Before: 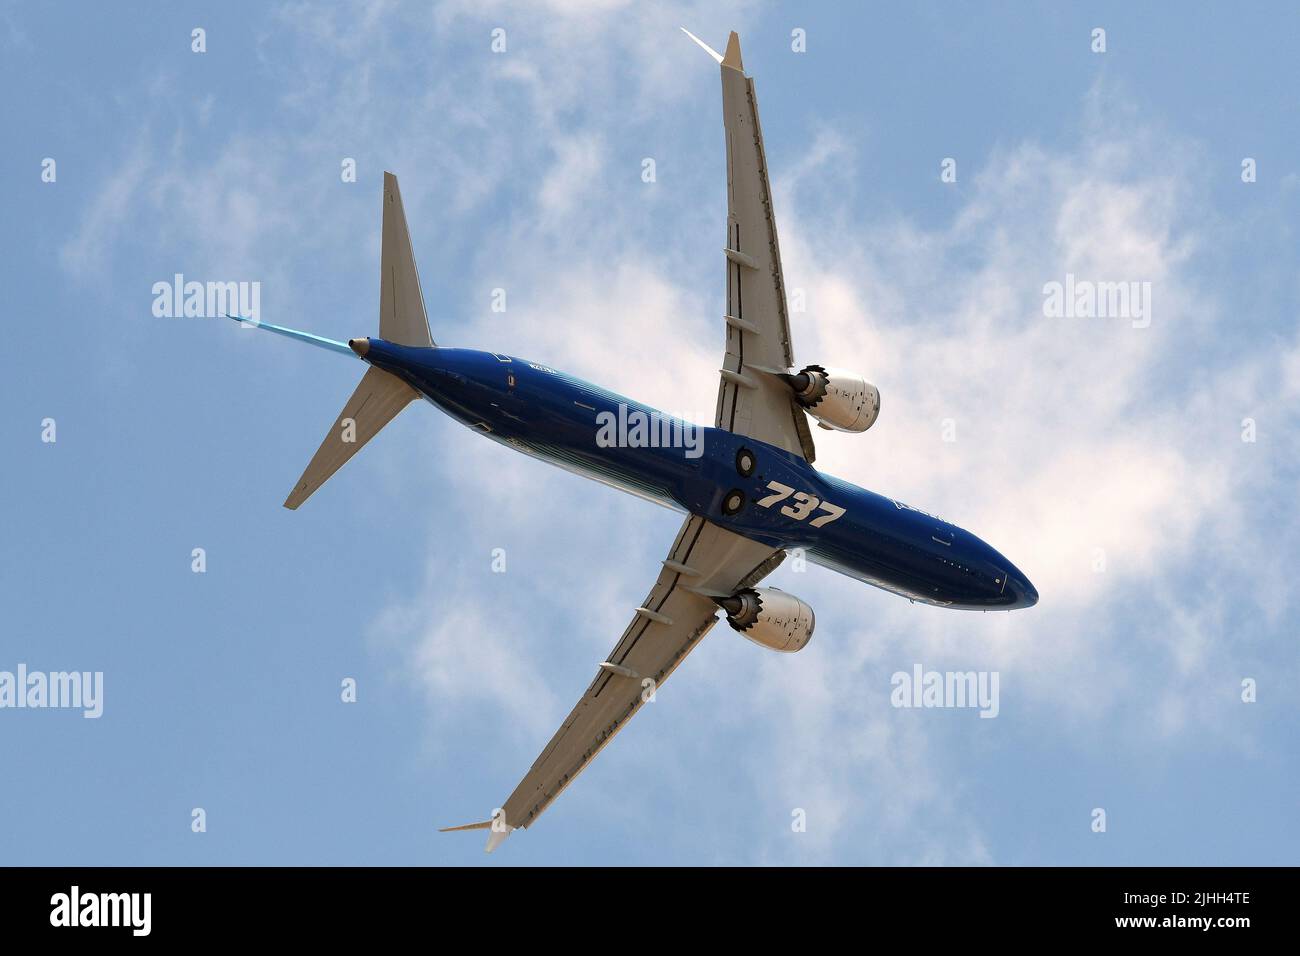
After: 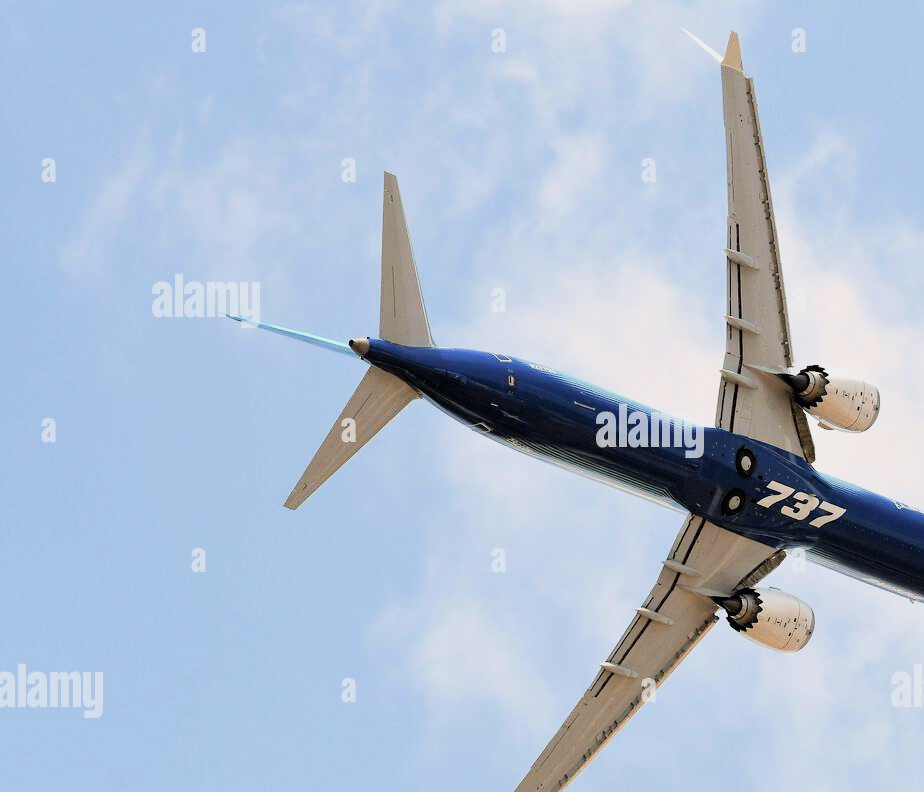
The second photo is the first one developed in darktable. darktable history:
exposure: black level correction 0.003, exposure 0.381 EV, compensate exposure bias true, compensate highlight preservation false
crop: right 28.888%, bottom 16.395%
contrast brightness saturation: contrast 0.14, brightness 0.227
filmic rgb: black relative exposure -7.65 EV, white relative exposure 4.56 EV, hardness 3.61
